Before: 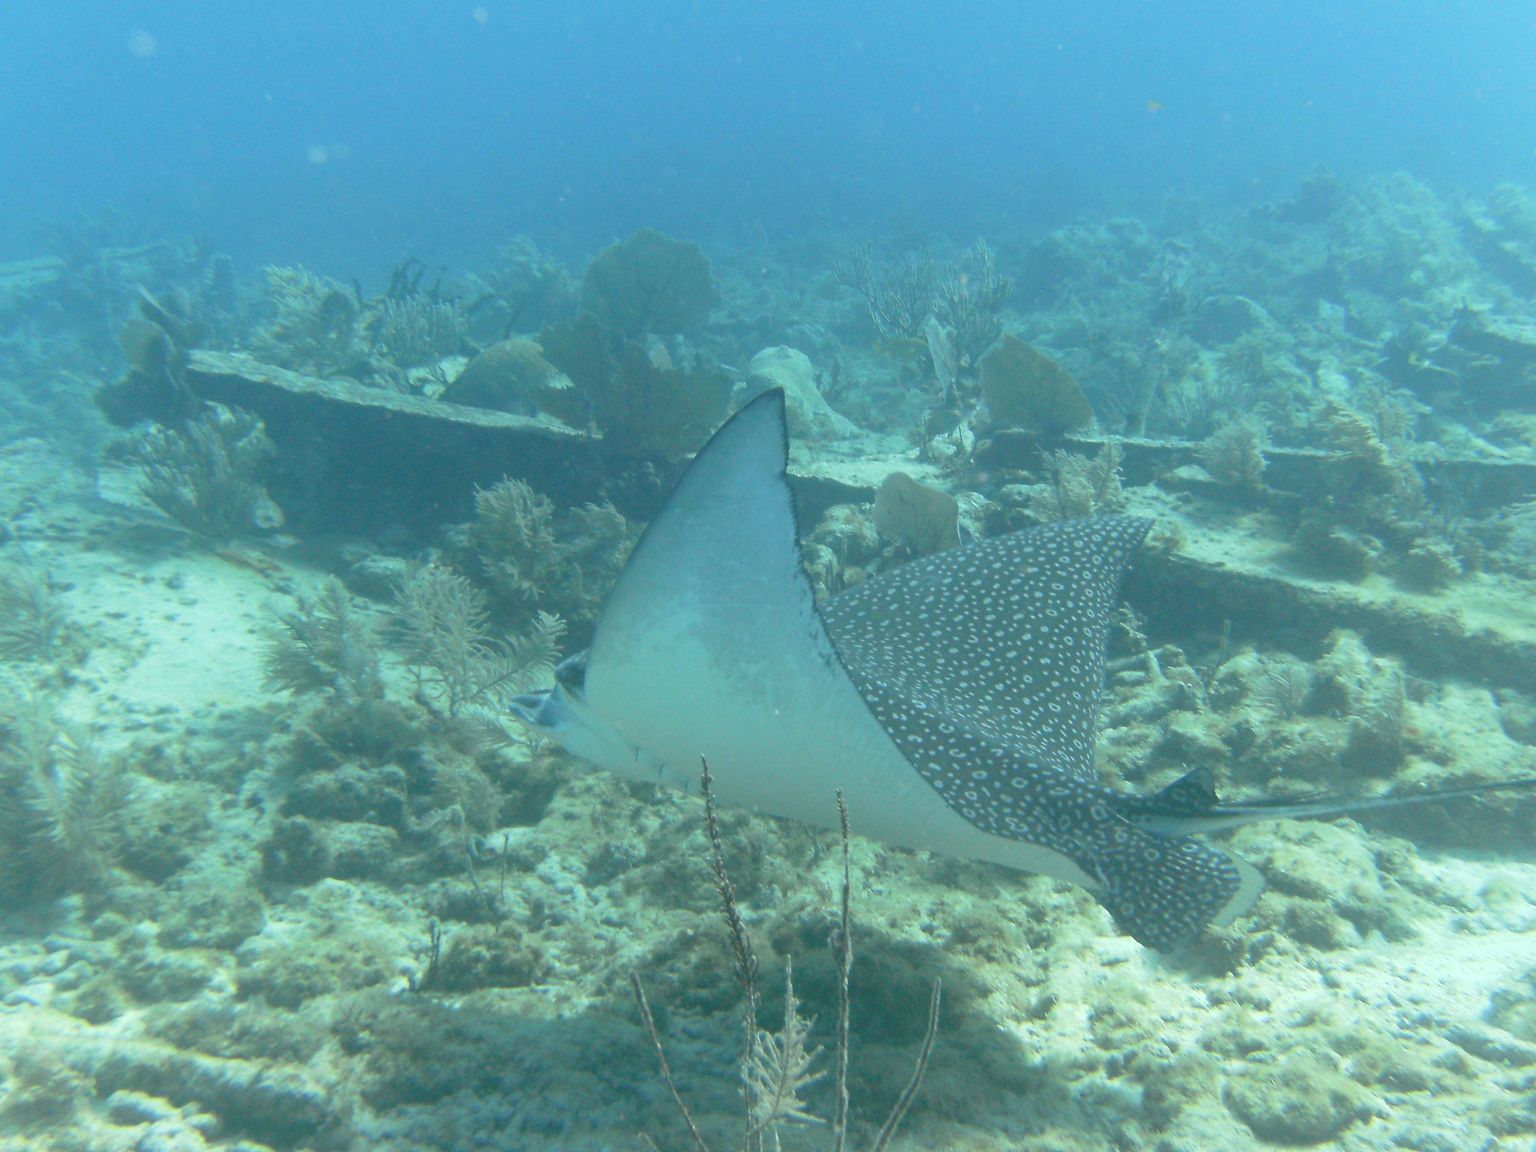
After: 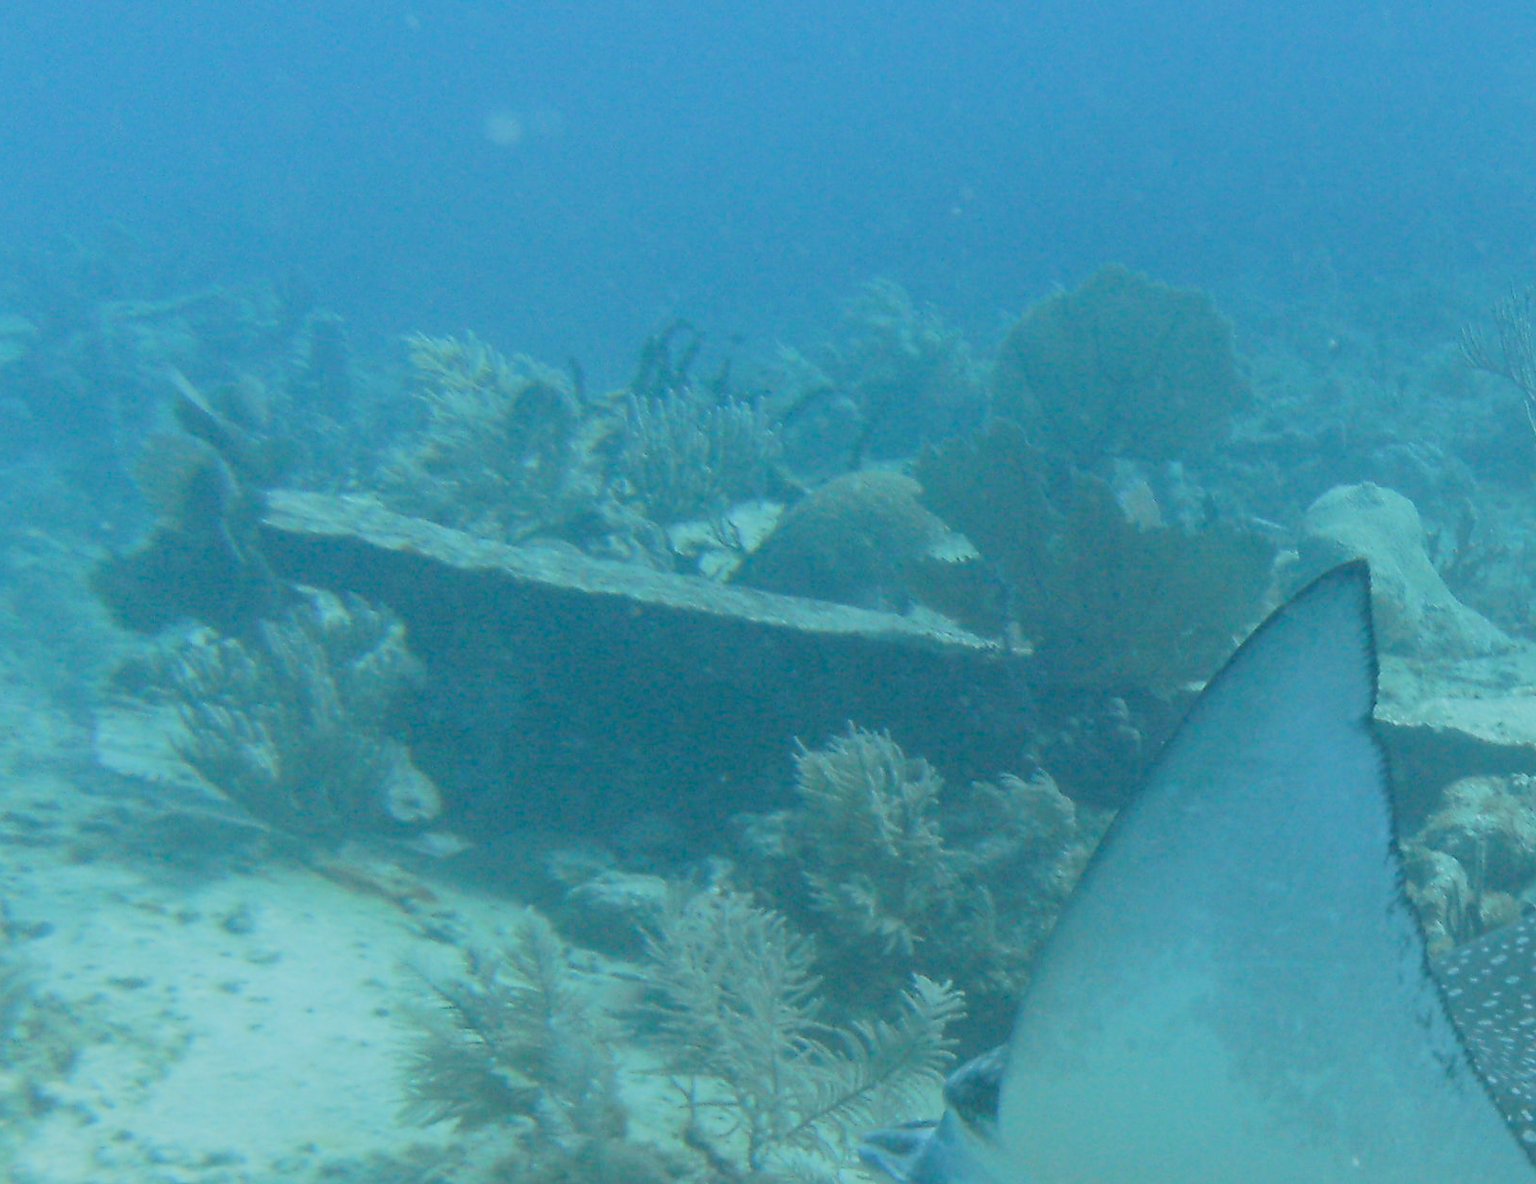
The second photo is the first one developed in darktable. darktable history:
crop and rotate: left 3.052%, top 7.471%, right 43.05%, bottom 37.122%
filmic rgb: black relative exposure -7.65 EV, white relative exposure 4.56 EV, hardness 3.61
color correction: highlights a* -3.97, highlights b* -10.6
